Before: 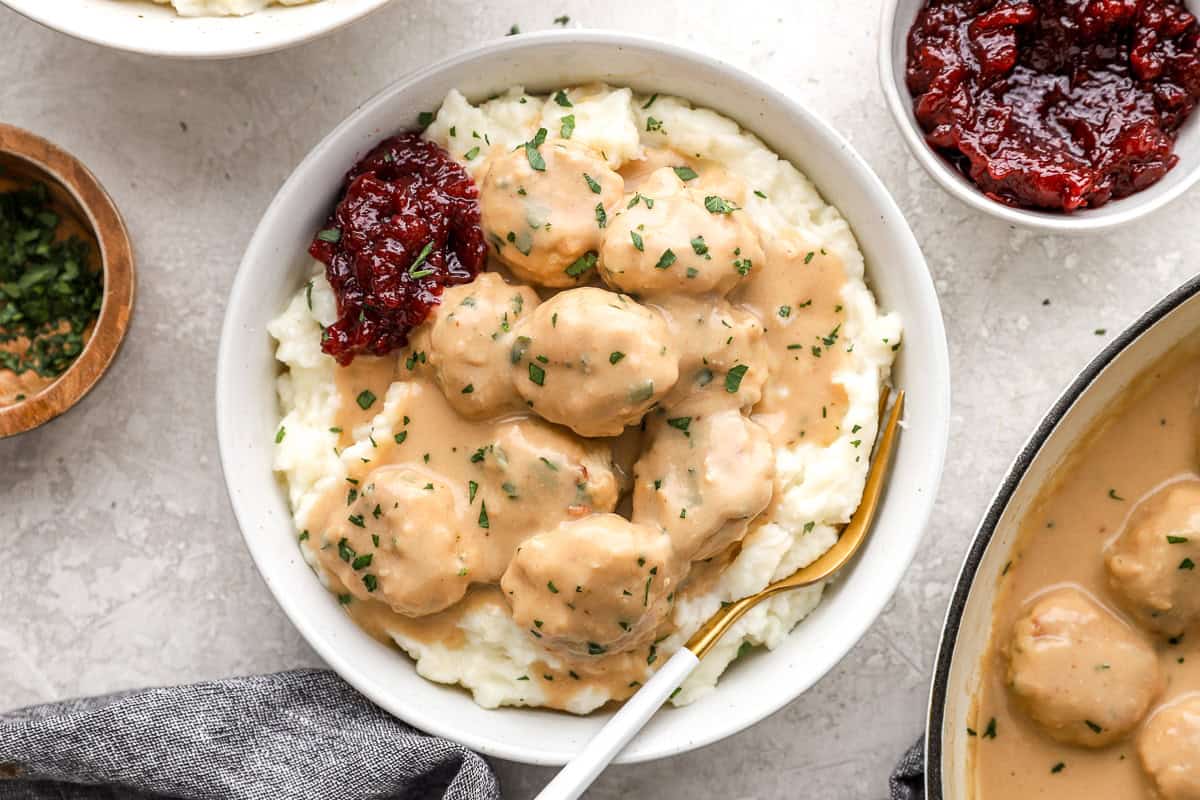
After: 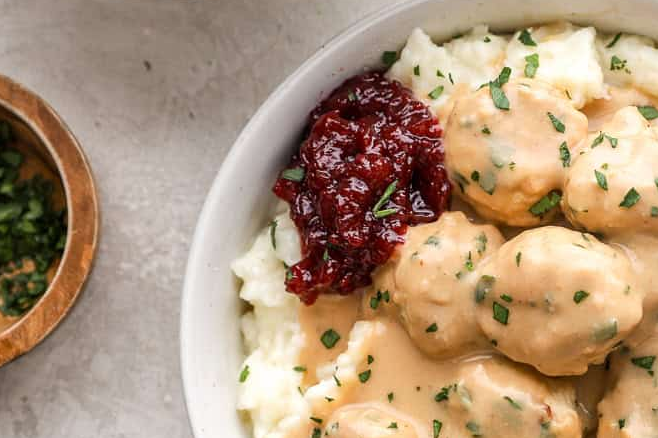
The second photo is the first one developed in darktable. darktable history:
crop and rotate: left 3.03%, top 7.635%, right 42.121%, bottom 37.518%
